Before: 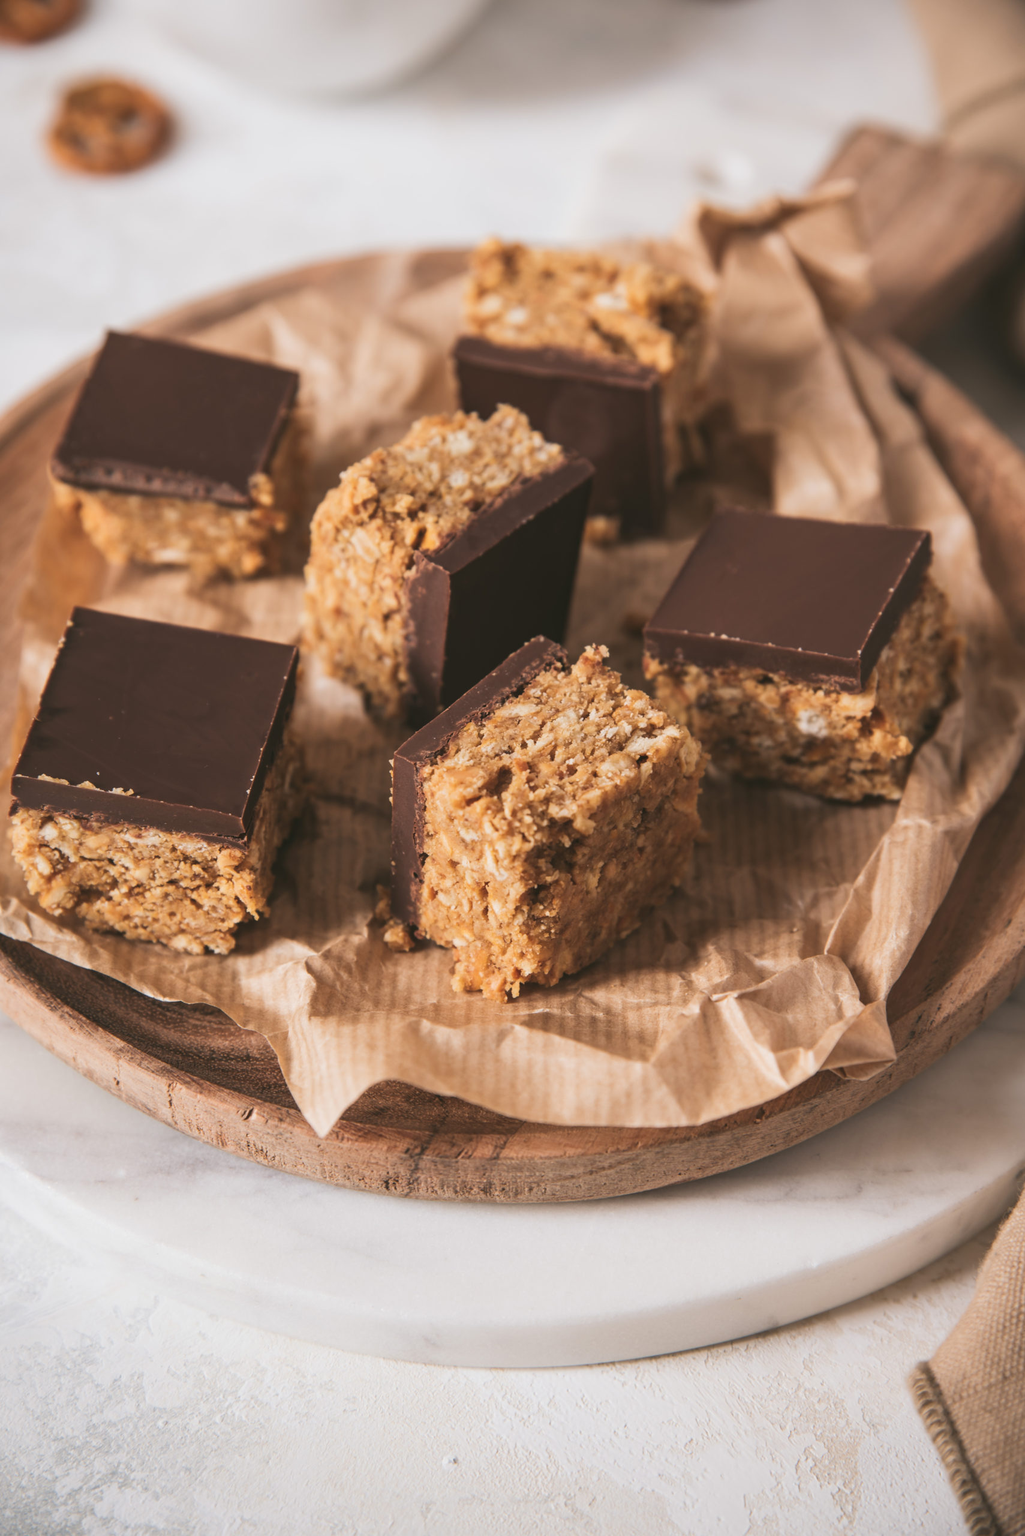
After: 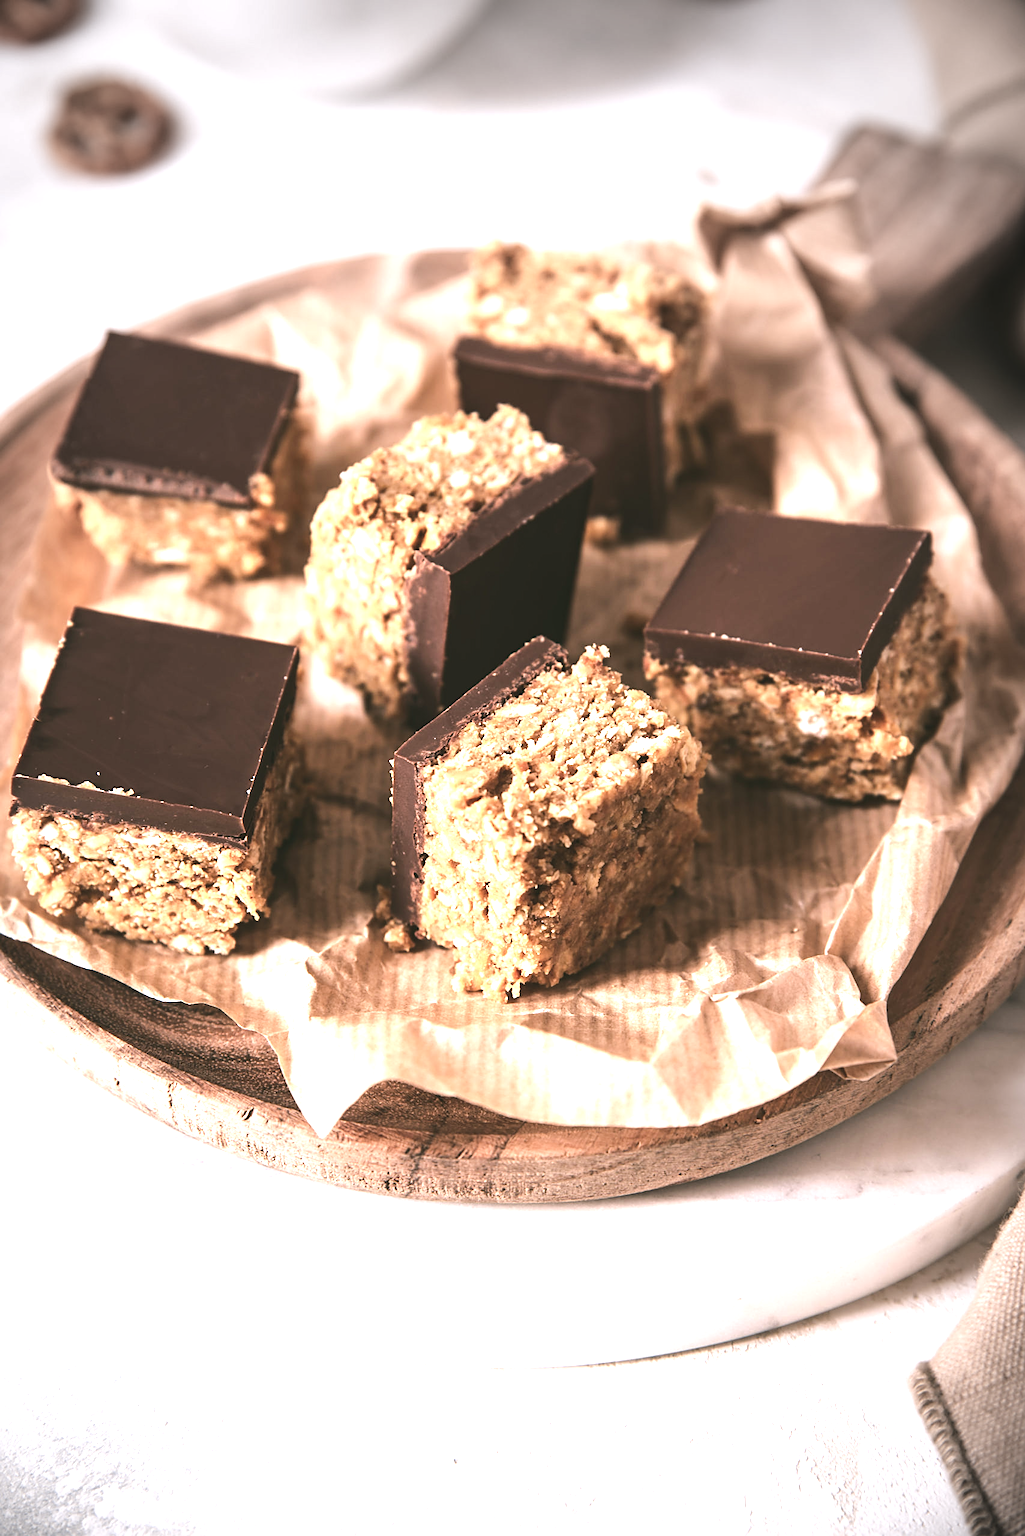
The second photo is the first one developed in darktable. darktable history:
sharpen: on, module defaults
color balance rgb: shadows lift › chroma 2%, shadows lift › hue 135.47°, highlights gain › chroma 2%, highlights gain › hue 291.01°, global offset › luminance 0.5%, perceptual saturation grading › global saturation -10.8%, perceptual saturation grading › highlights -26.83%, perceptual saturation grading › shadows 21.25%, perceptual brilliance grading › highlights 17.77%, perceptual brilliance grading › mid-tones 31.71%, perceptual brilliance grading › shadows -31.01%, global vibrance 24.91%
vignetting: fall-off start 64.63%, center (-0.034, 0.148), width/height ratio 0.881
exposure: black level correction 0, exposure 0.7 EV, compensate exposure bias true, compensate highlight preservation false
